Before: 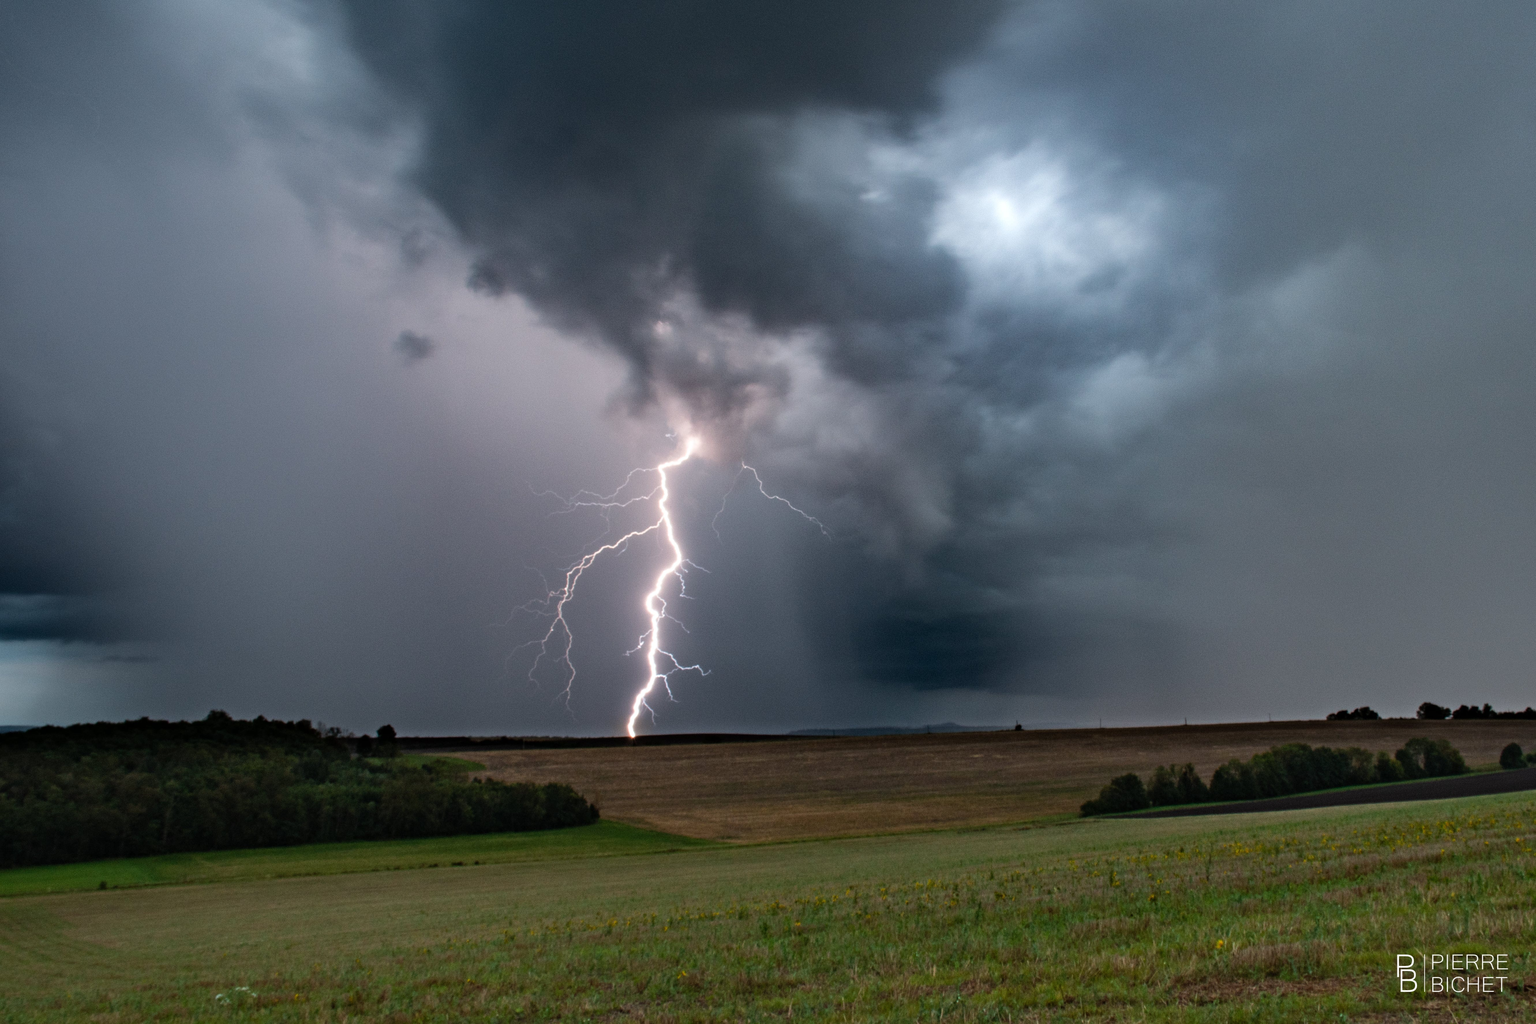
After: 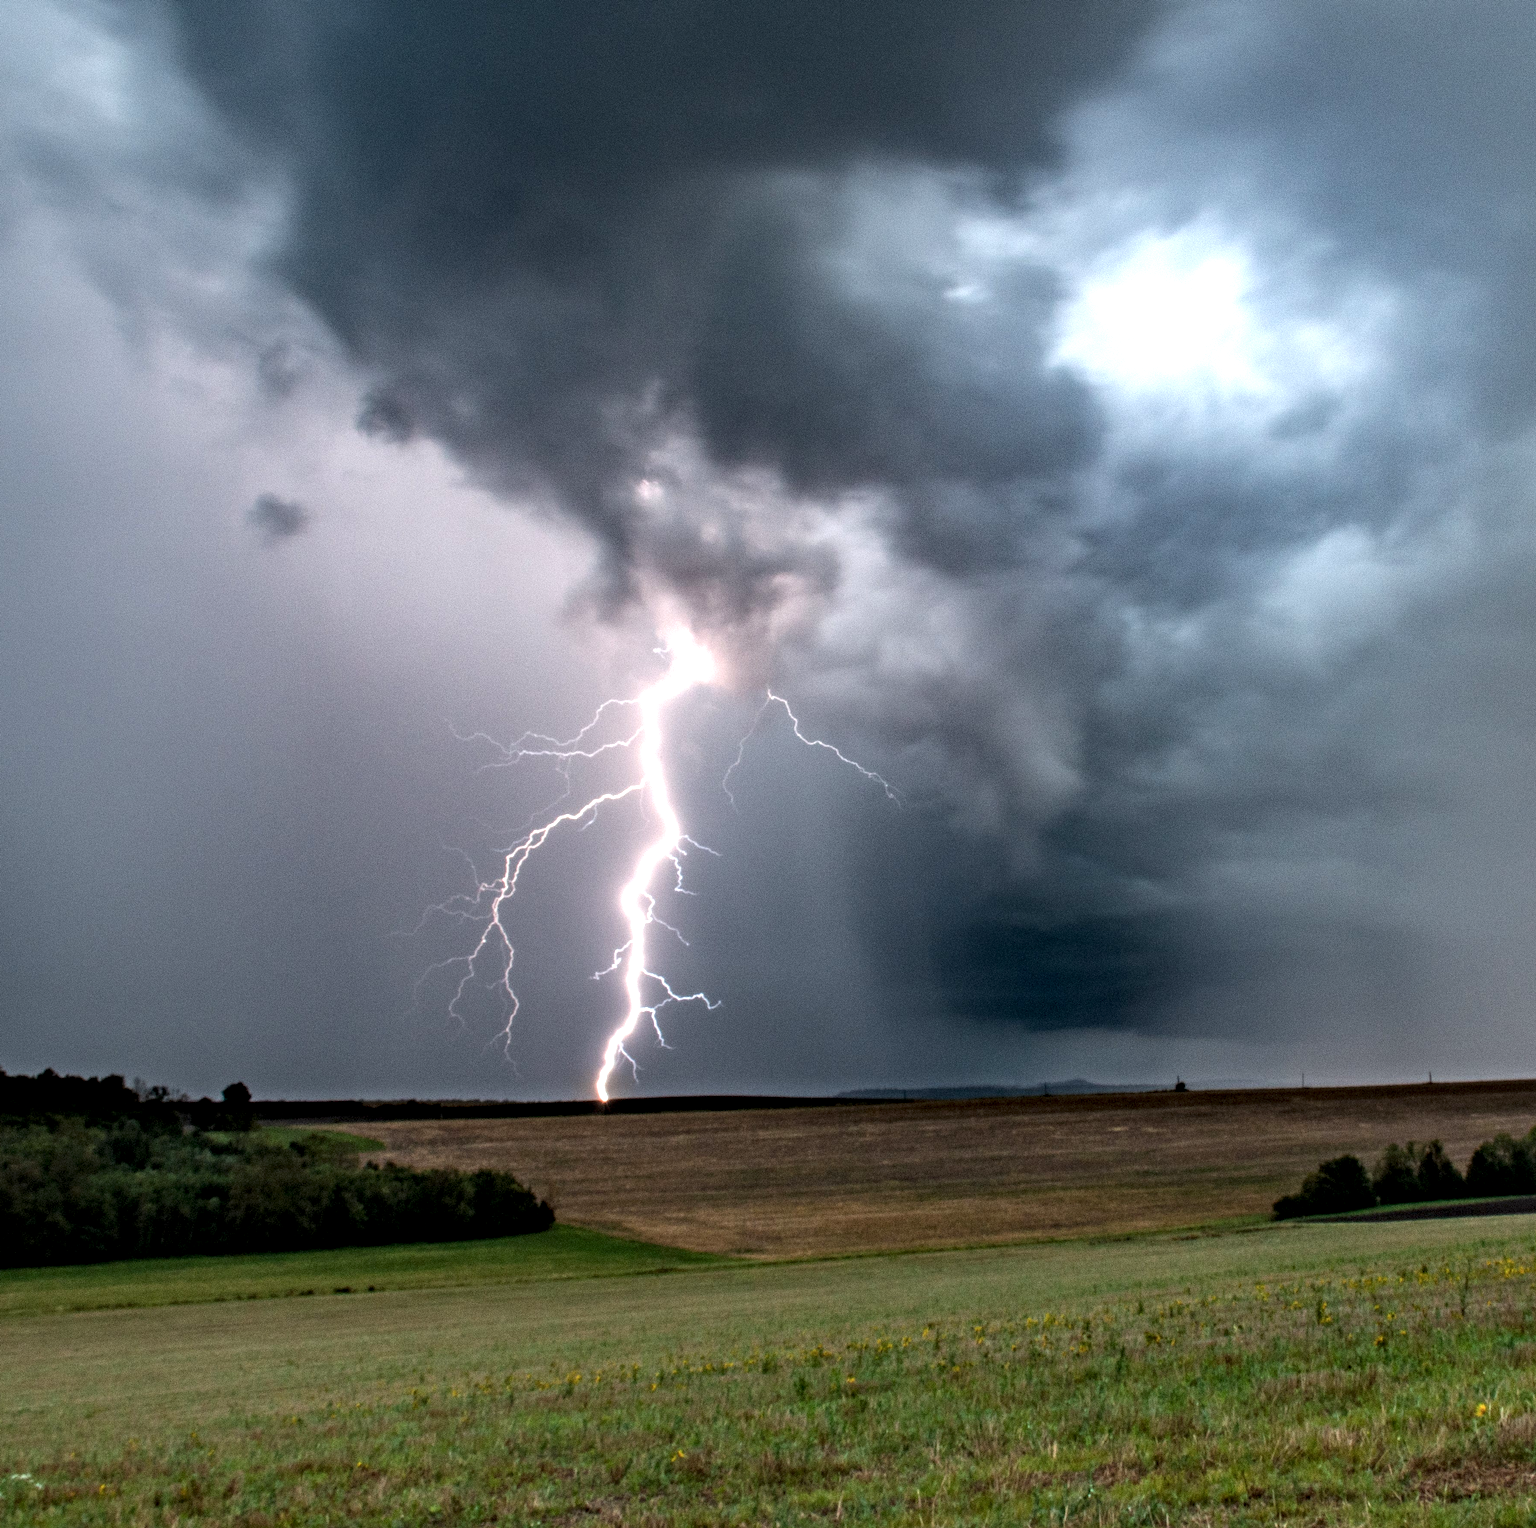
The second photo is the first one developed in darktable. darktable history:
crop and rotate: left 14.874%, right 18.162%
levels: mode automatic, levels [0, 0.492, 0.984]
local contrast: highlights 62%, detail 143%, midtone range 0.43
exposure: exposure 0.559 EV, compensate highlight preservation false
